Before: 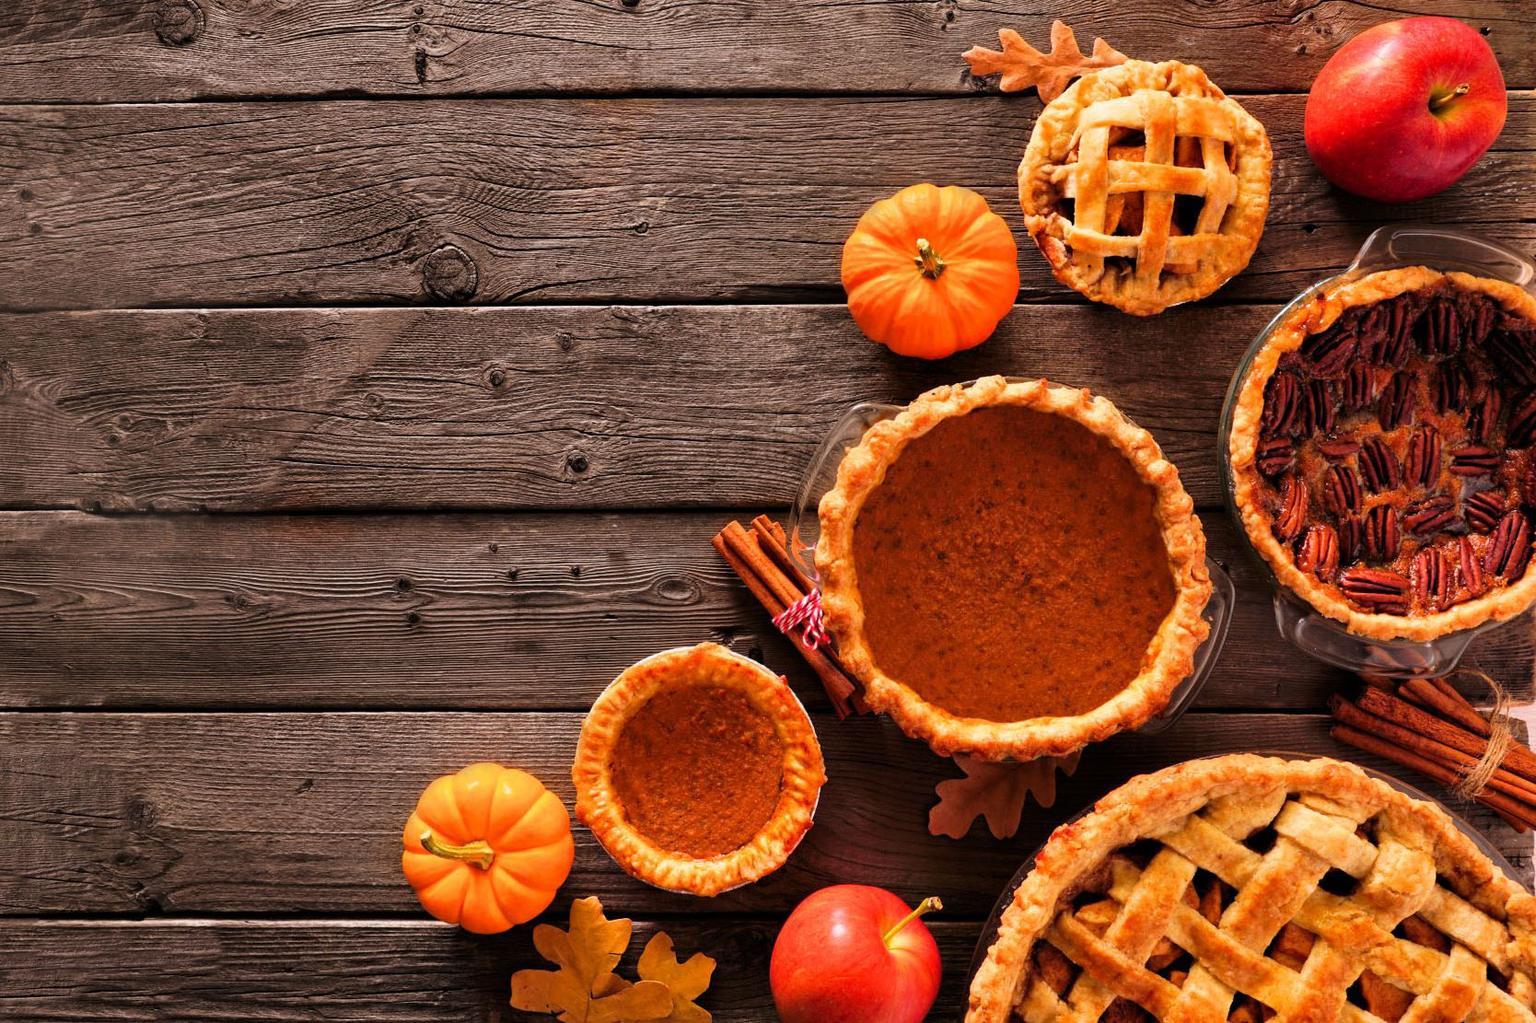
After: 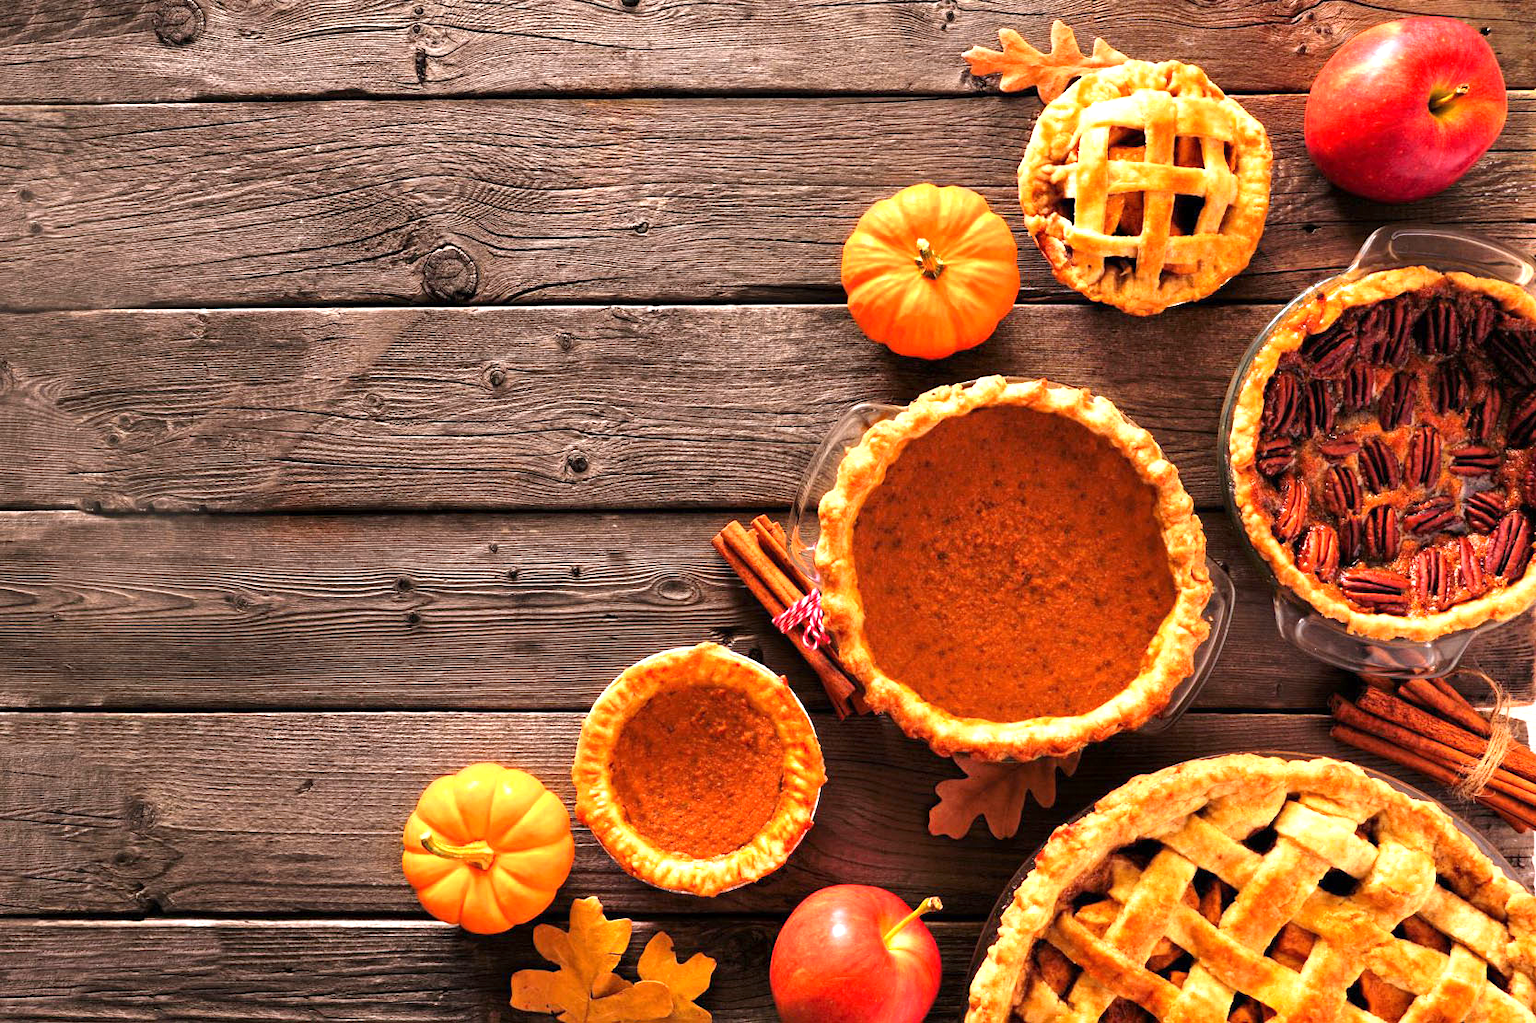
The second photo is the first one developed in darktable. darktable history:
exposure: black level correction 0, exposure 0.934 EV, compensate highlight preservation false
